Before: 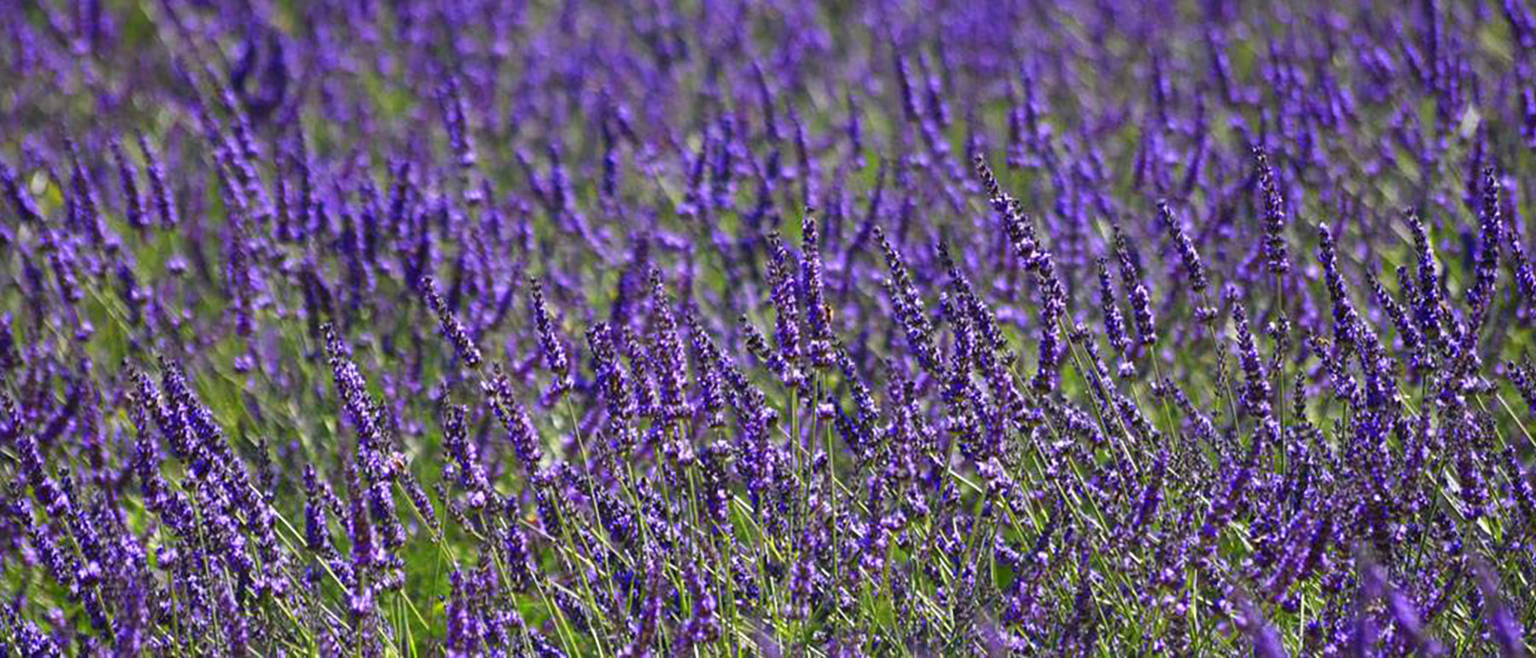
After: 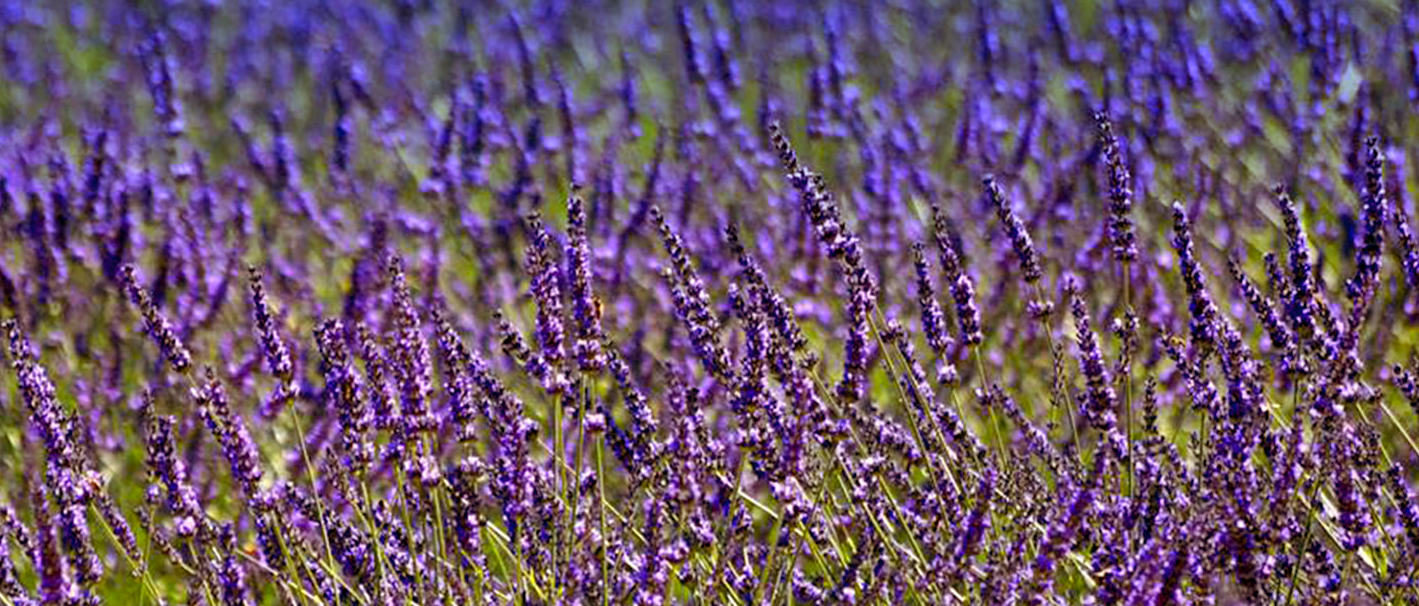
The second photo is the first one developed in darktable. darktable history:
shadows and highlights: soften with gaussian
exposure: black level correction 0.009, exposure 0.119 EV, compensate highlight preservation false
graduated density: density 2.02 EV, hardness 44%, rotation 0.374°, offset 8.21, hue 208.8°, saturation 97%
crop and rotate: left 20.74%, top 7.912%, right 0.375%, bottom 13.378%
color balance rgb: shadows lift › chroma 4.41%, shadows lift › hue 27°, power › chroma 2.5%, power › hue 70°, highlights gain › chroma 1%, highlights gain › hue 27°, saturation formula JzAzBz (2021)
